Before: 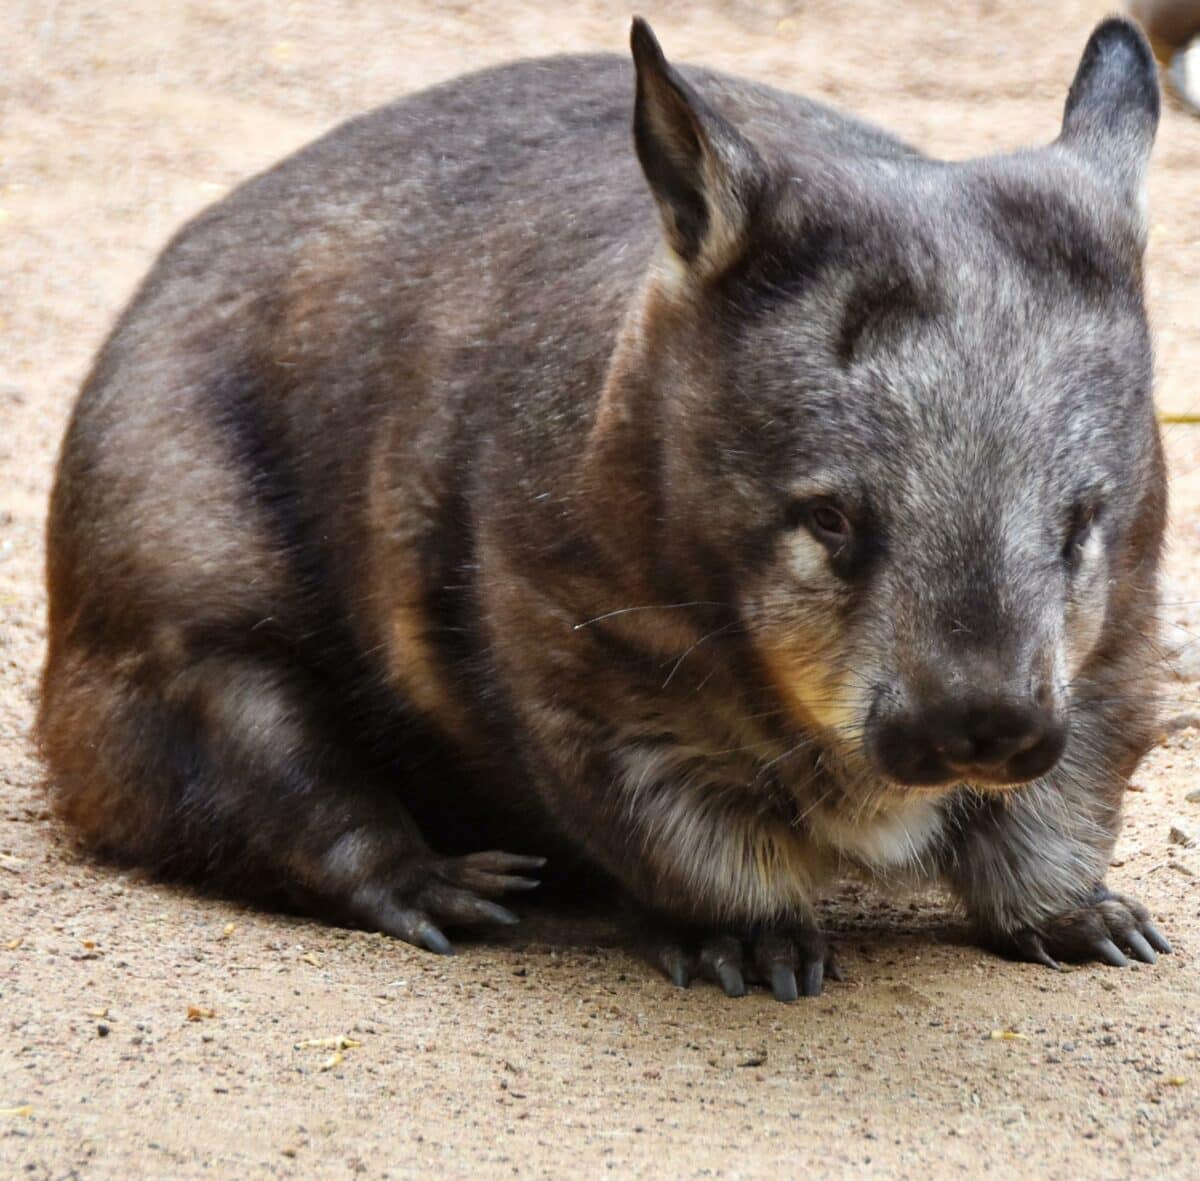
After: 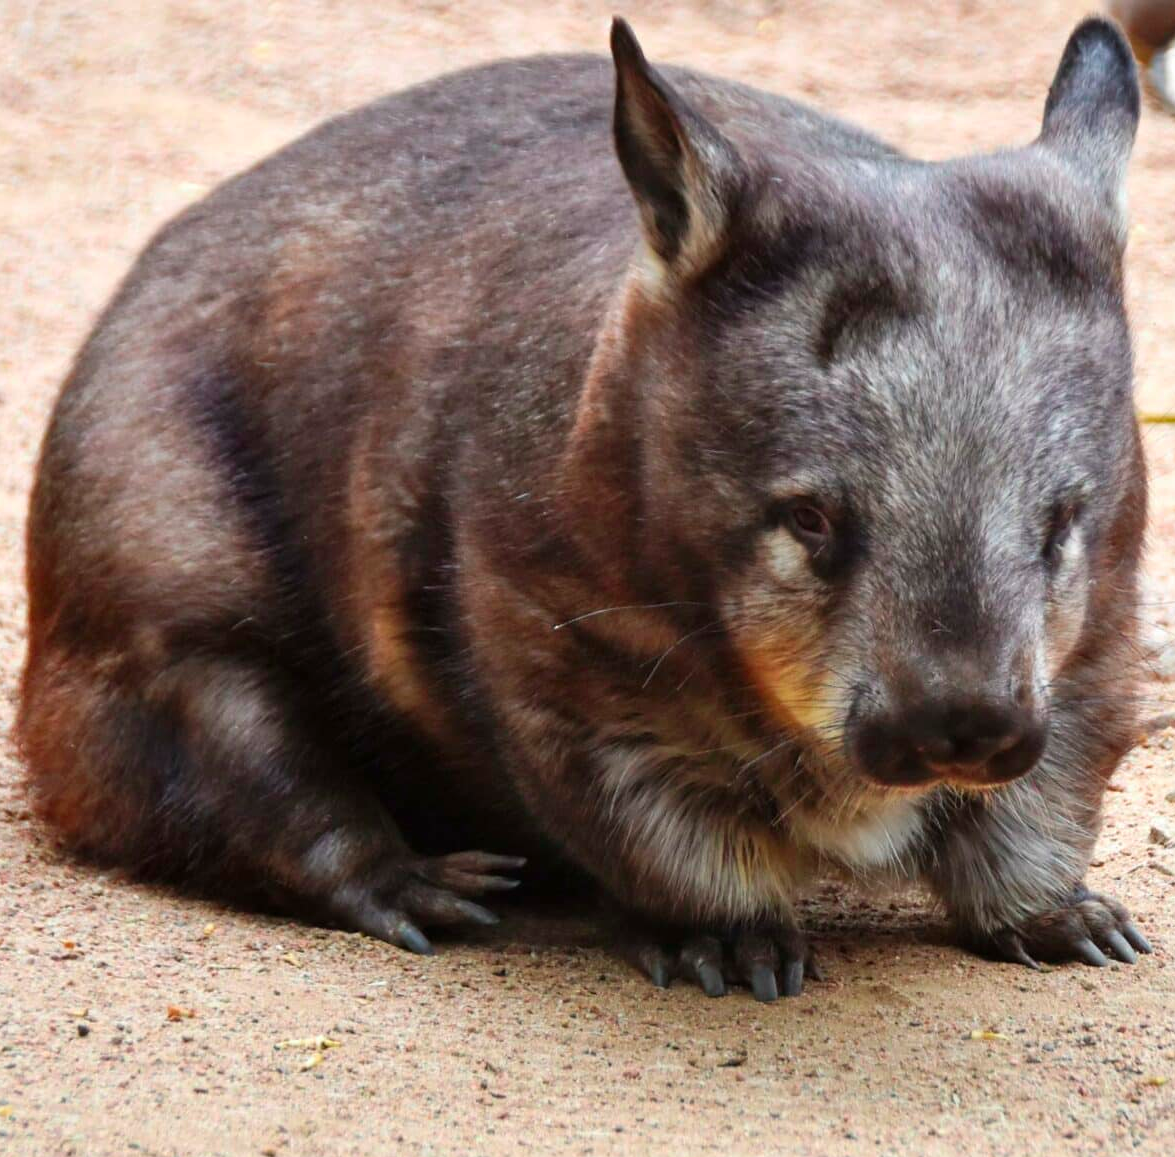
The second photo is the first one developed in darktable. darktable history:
crop: left 1.743%, right 0.268%, bottom 2.011%
color contrast: green-magenta contrast 1.73, blue-yellow contrast 1.15
